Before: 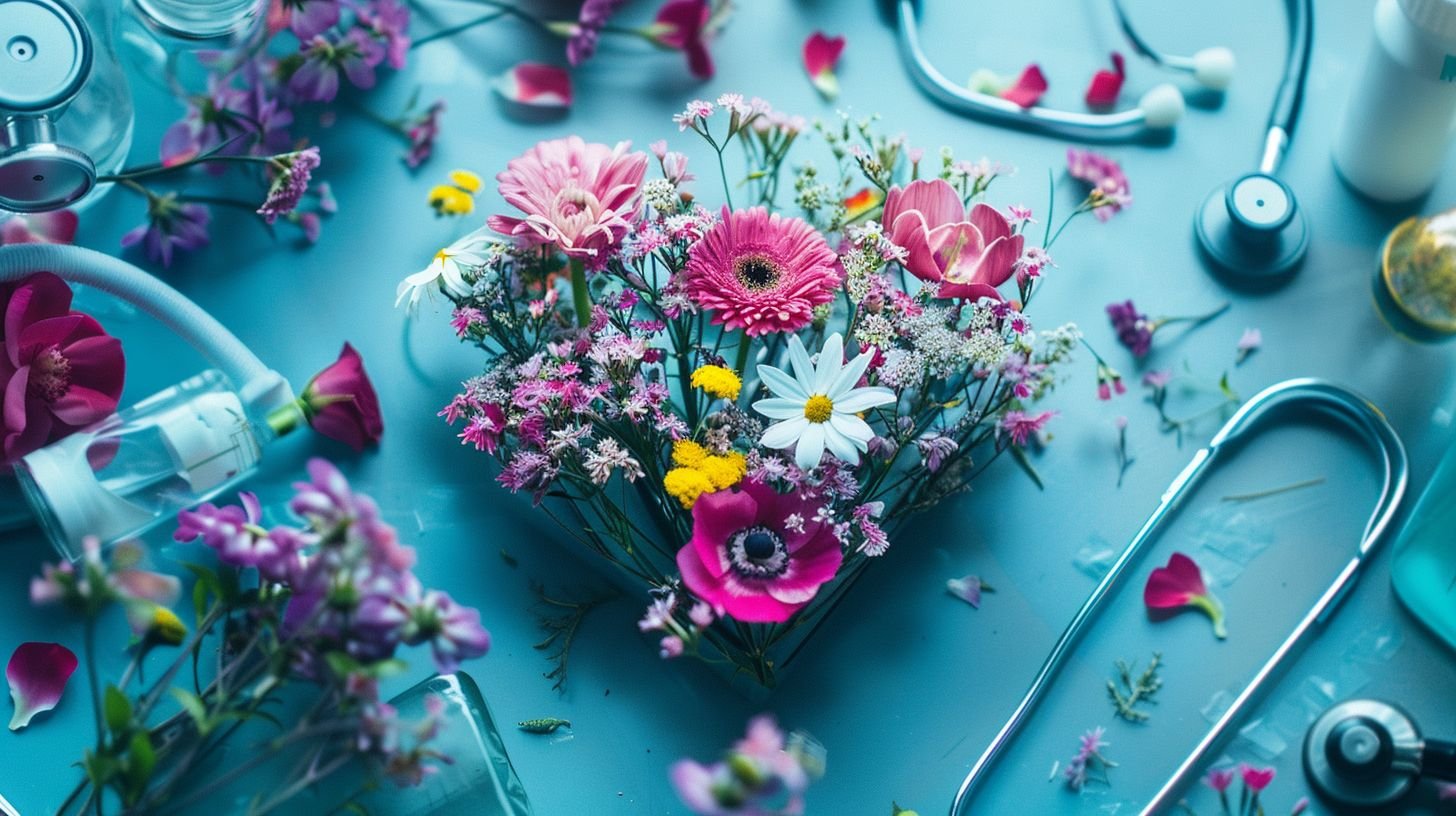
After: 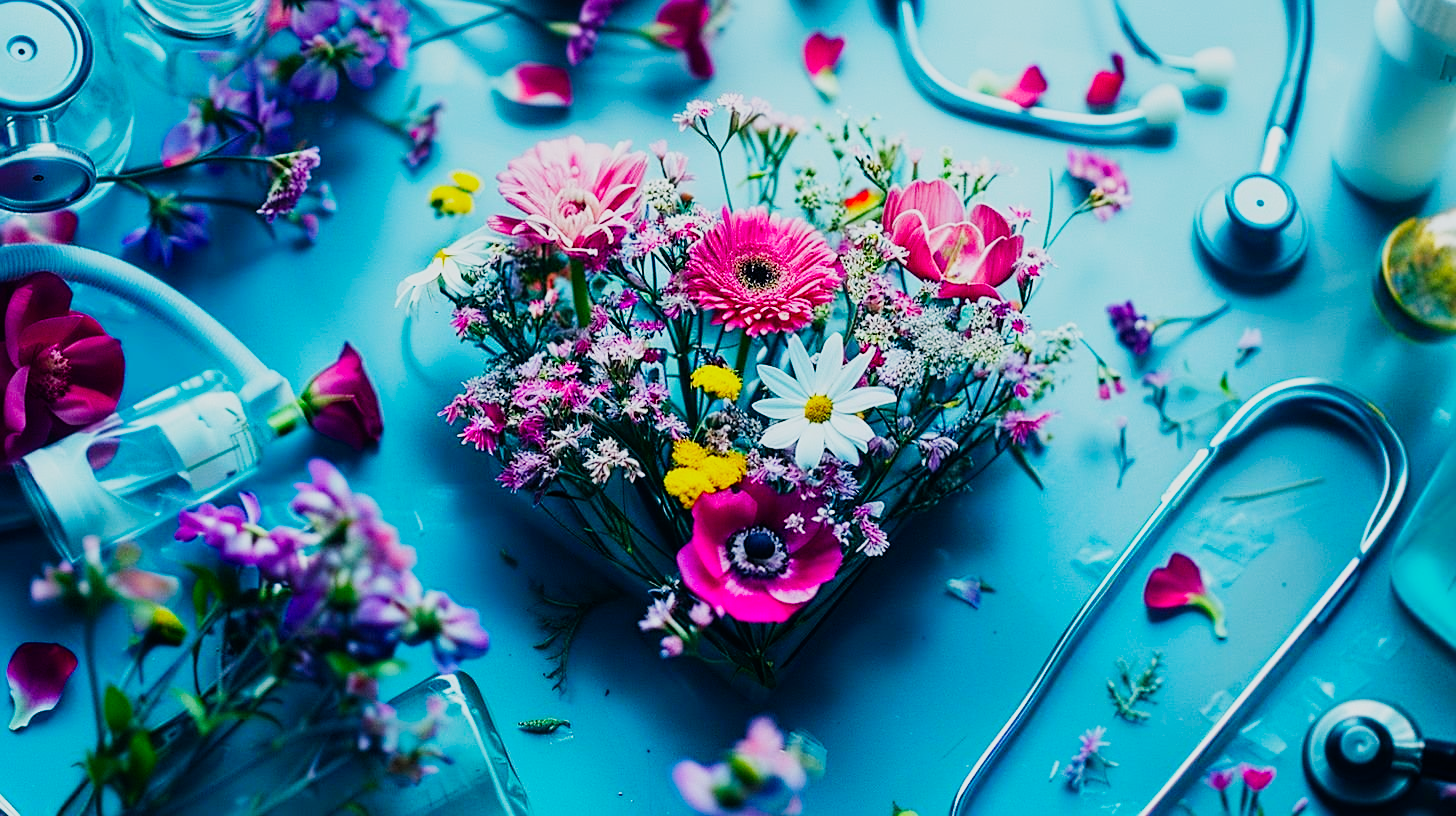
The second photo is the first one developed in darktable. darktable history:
contrast brightness saturation: saturation 0.5
sharpen: on, module defaults
sigmoid: contrast 1.7, skew -0.2, preserve hue 0%, red attenuation 0.1, red rotation 0.035, green attenuation 0.1, green rotation -0.017, blue attenuation 0.15, blue rotation -0.052, base primaries Rec2020
